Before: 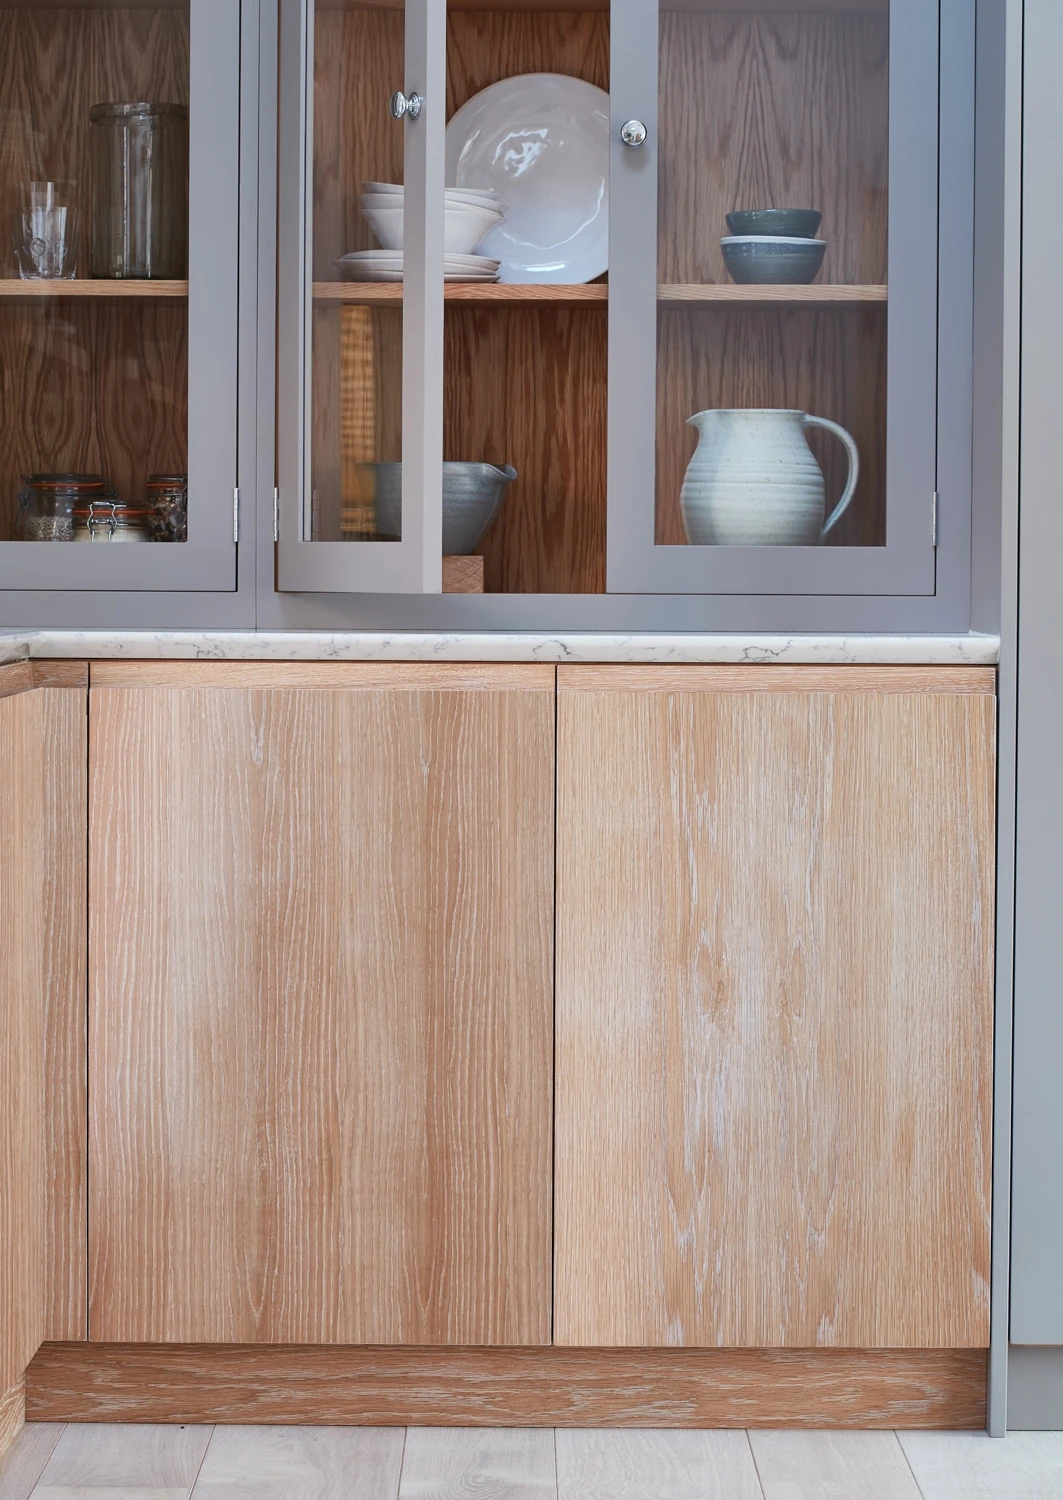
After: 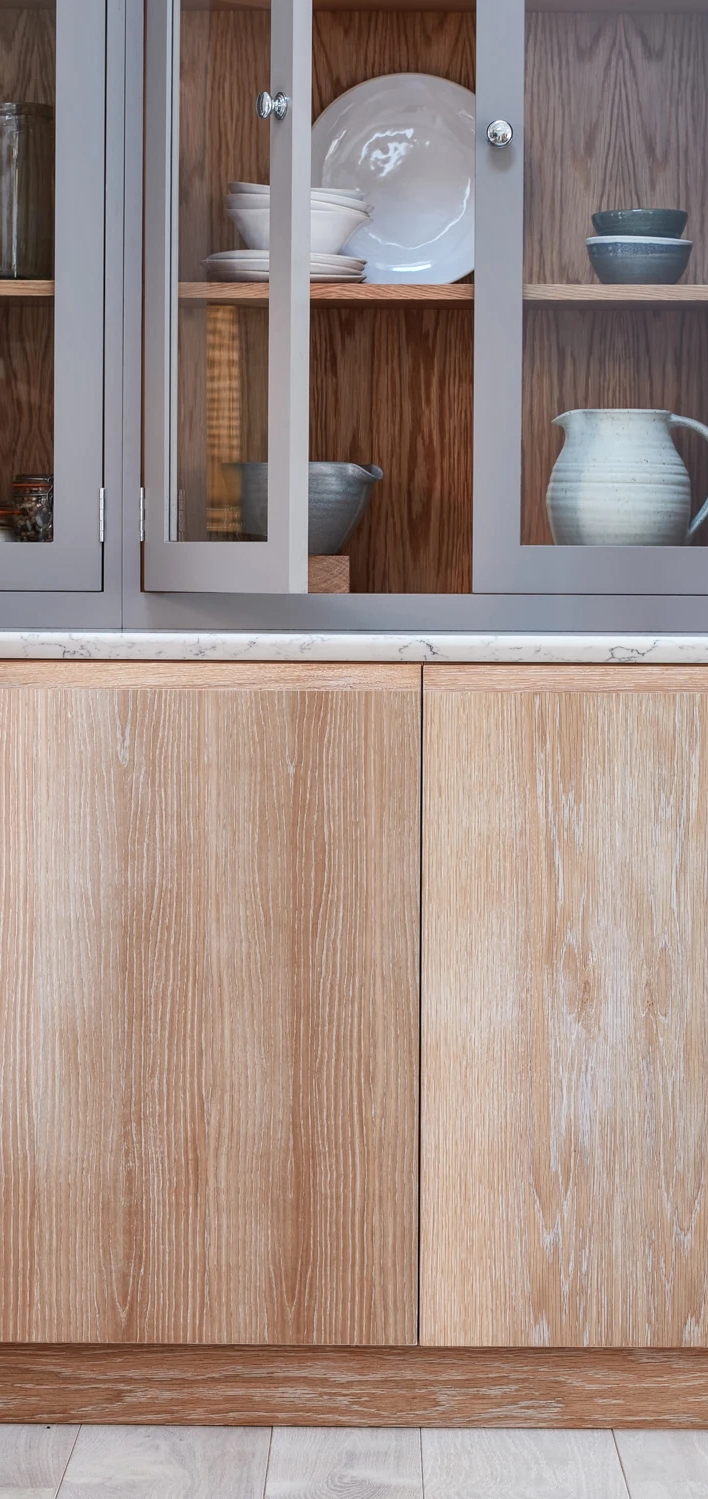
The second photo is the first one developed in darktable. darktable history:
crop and rotate: left 12.648%, right 20.685%
local contrast: on, module defaults
